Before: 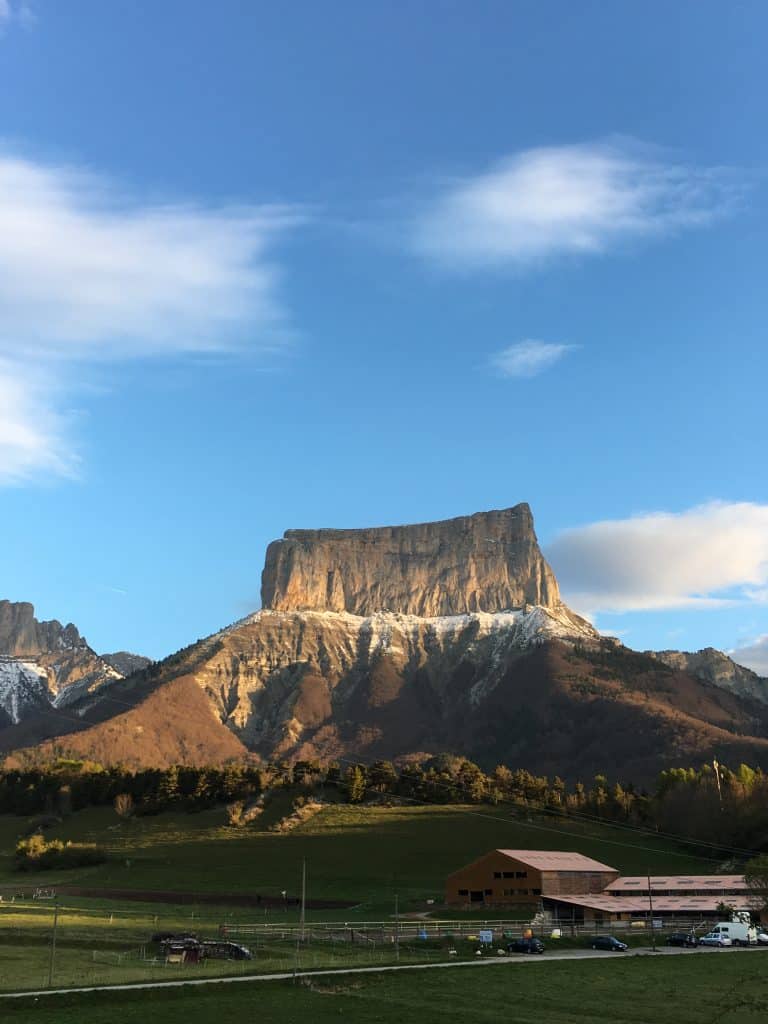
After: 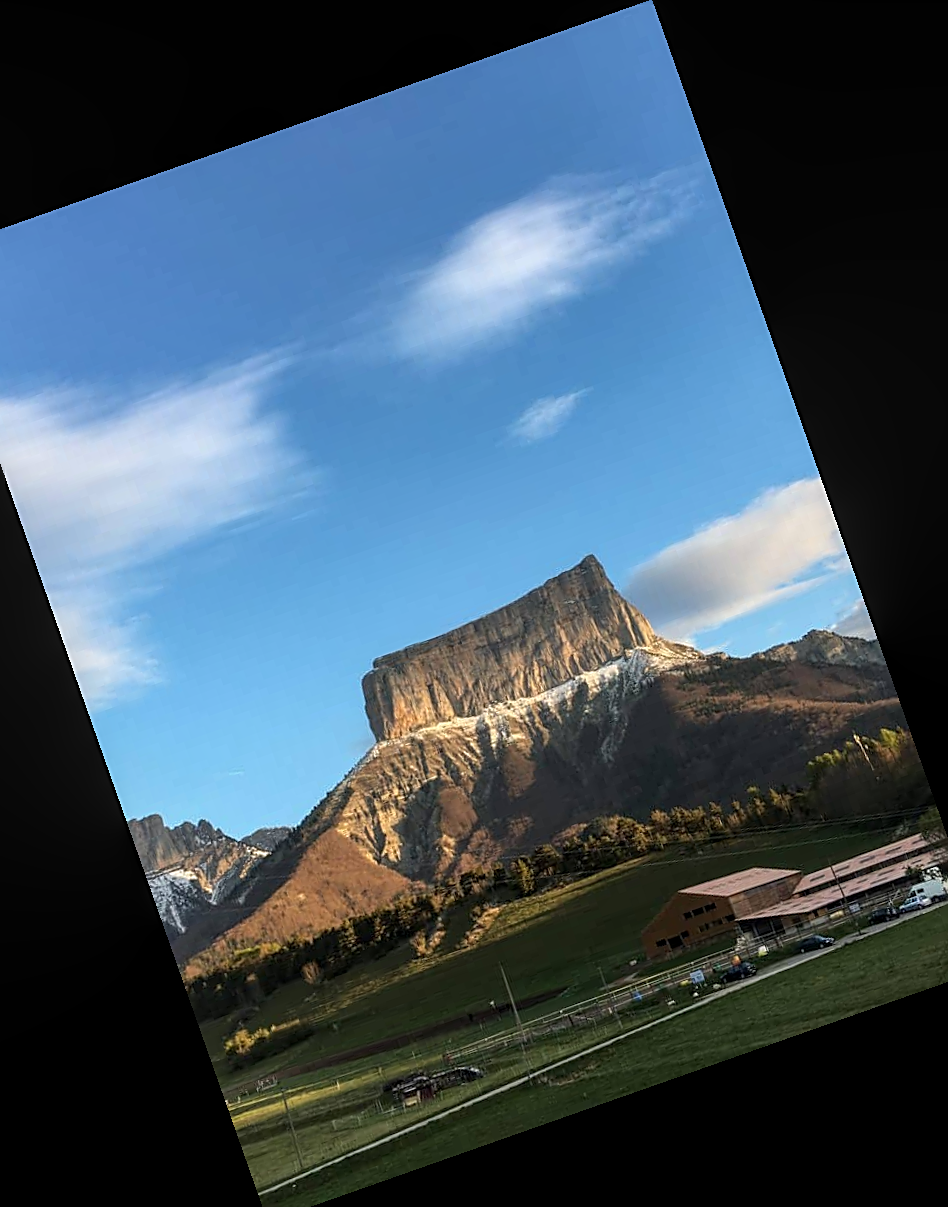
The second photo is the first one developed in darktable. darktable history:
crop and rotate: angle 19.43°, left 6.812%, right 4.125%, bottom 1.087%
sharpen: on, module defaults
local contrast: on, module defaults
